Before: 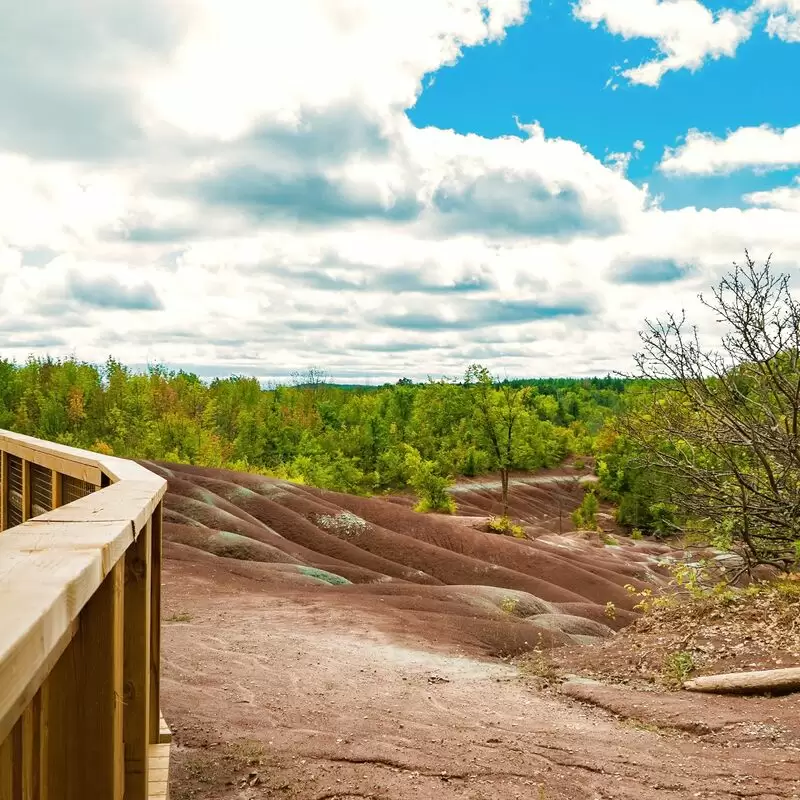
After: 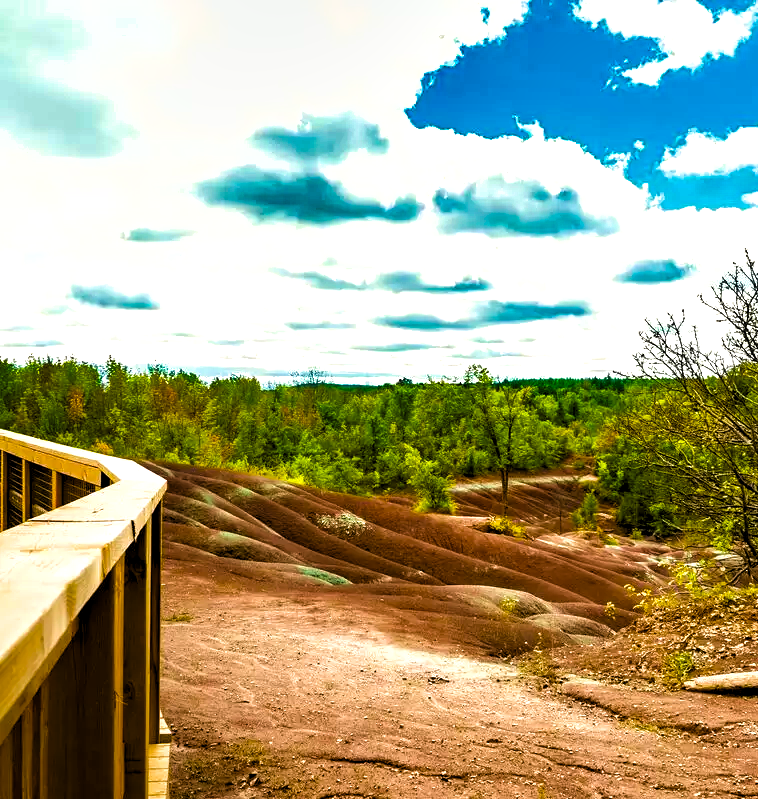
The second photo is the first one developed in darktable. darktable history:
velvia: strength 51%, mid-tones bias 0.51
levels: levels [0.129, 0.519, 0.867]
crop and rotate: right 5.167%
contrast brightness saturation: contrast 0.04, saturation 0.16
shadows and highlights: shadows 32.83, highlights -47.7, soften with gaussian
